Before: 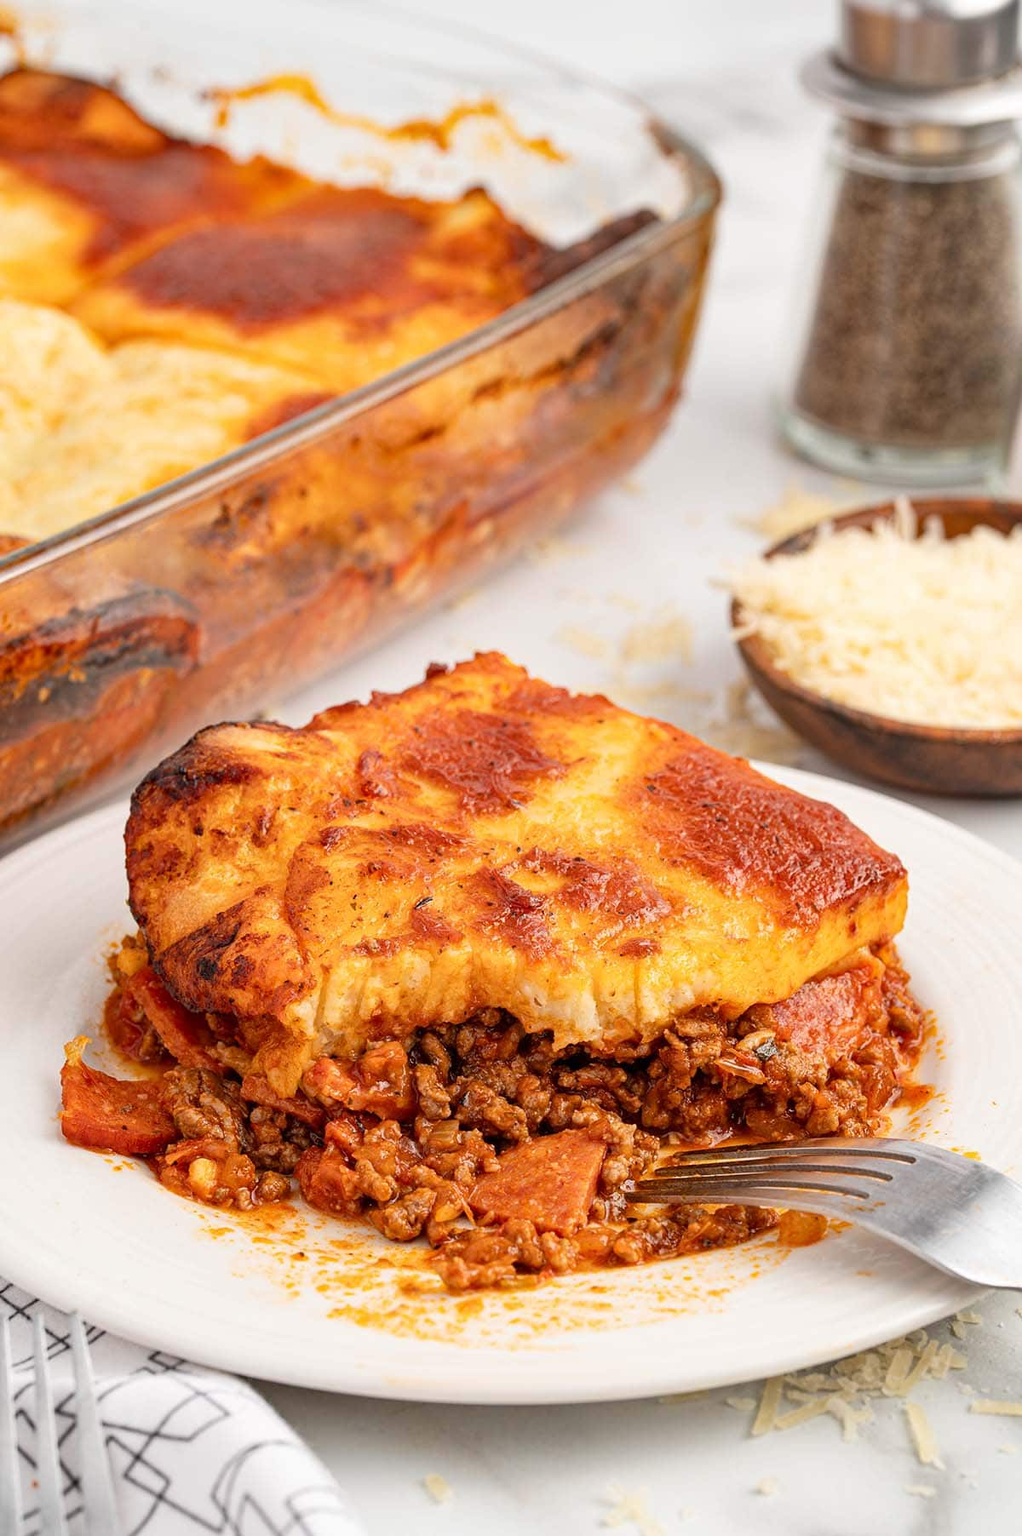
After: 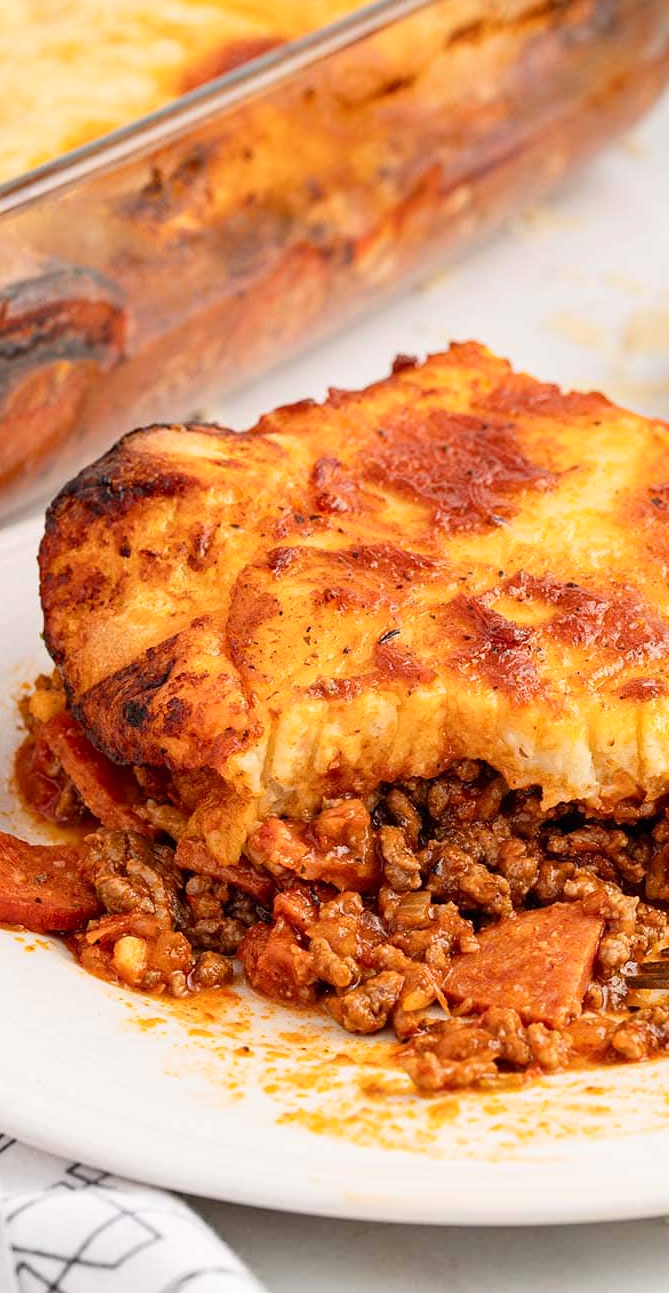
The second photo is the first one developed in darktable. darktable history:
contrast brightness saturation: contrast 0.098, brightness 0.021, saturation 0.02
crop: left 9.054%, top 23.53%, right 35.134%, bottom 4.752%
